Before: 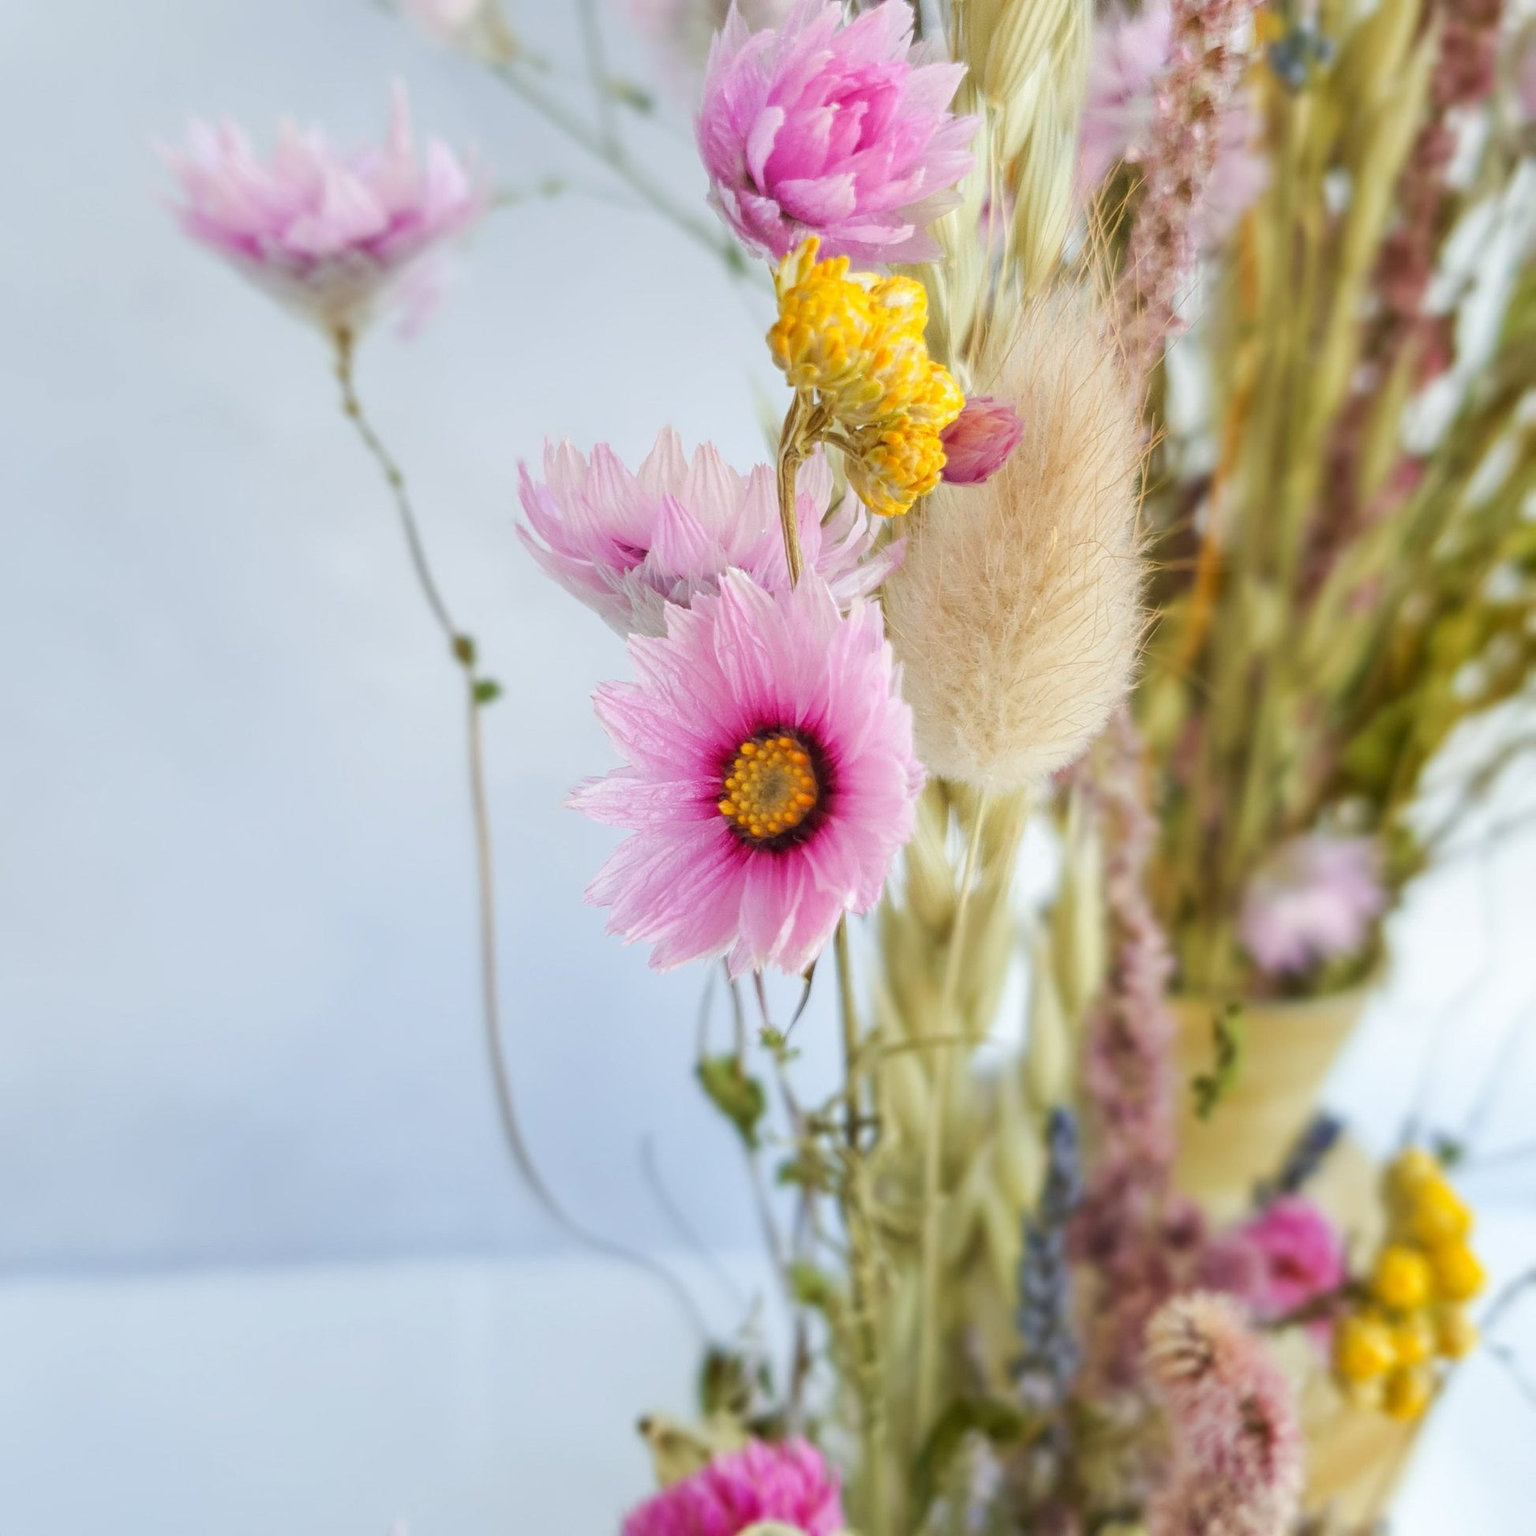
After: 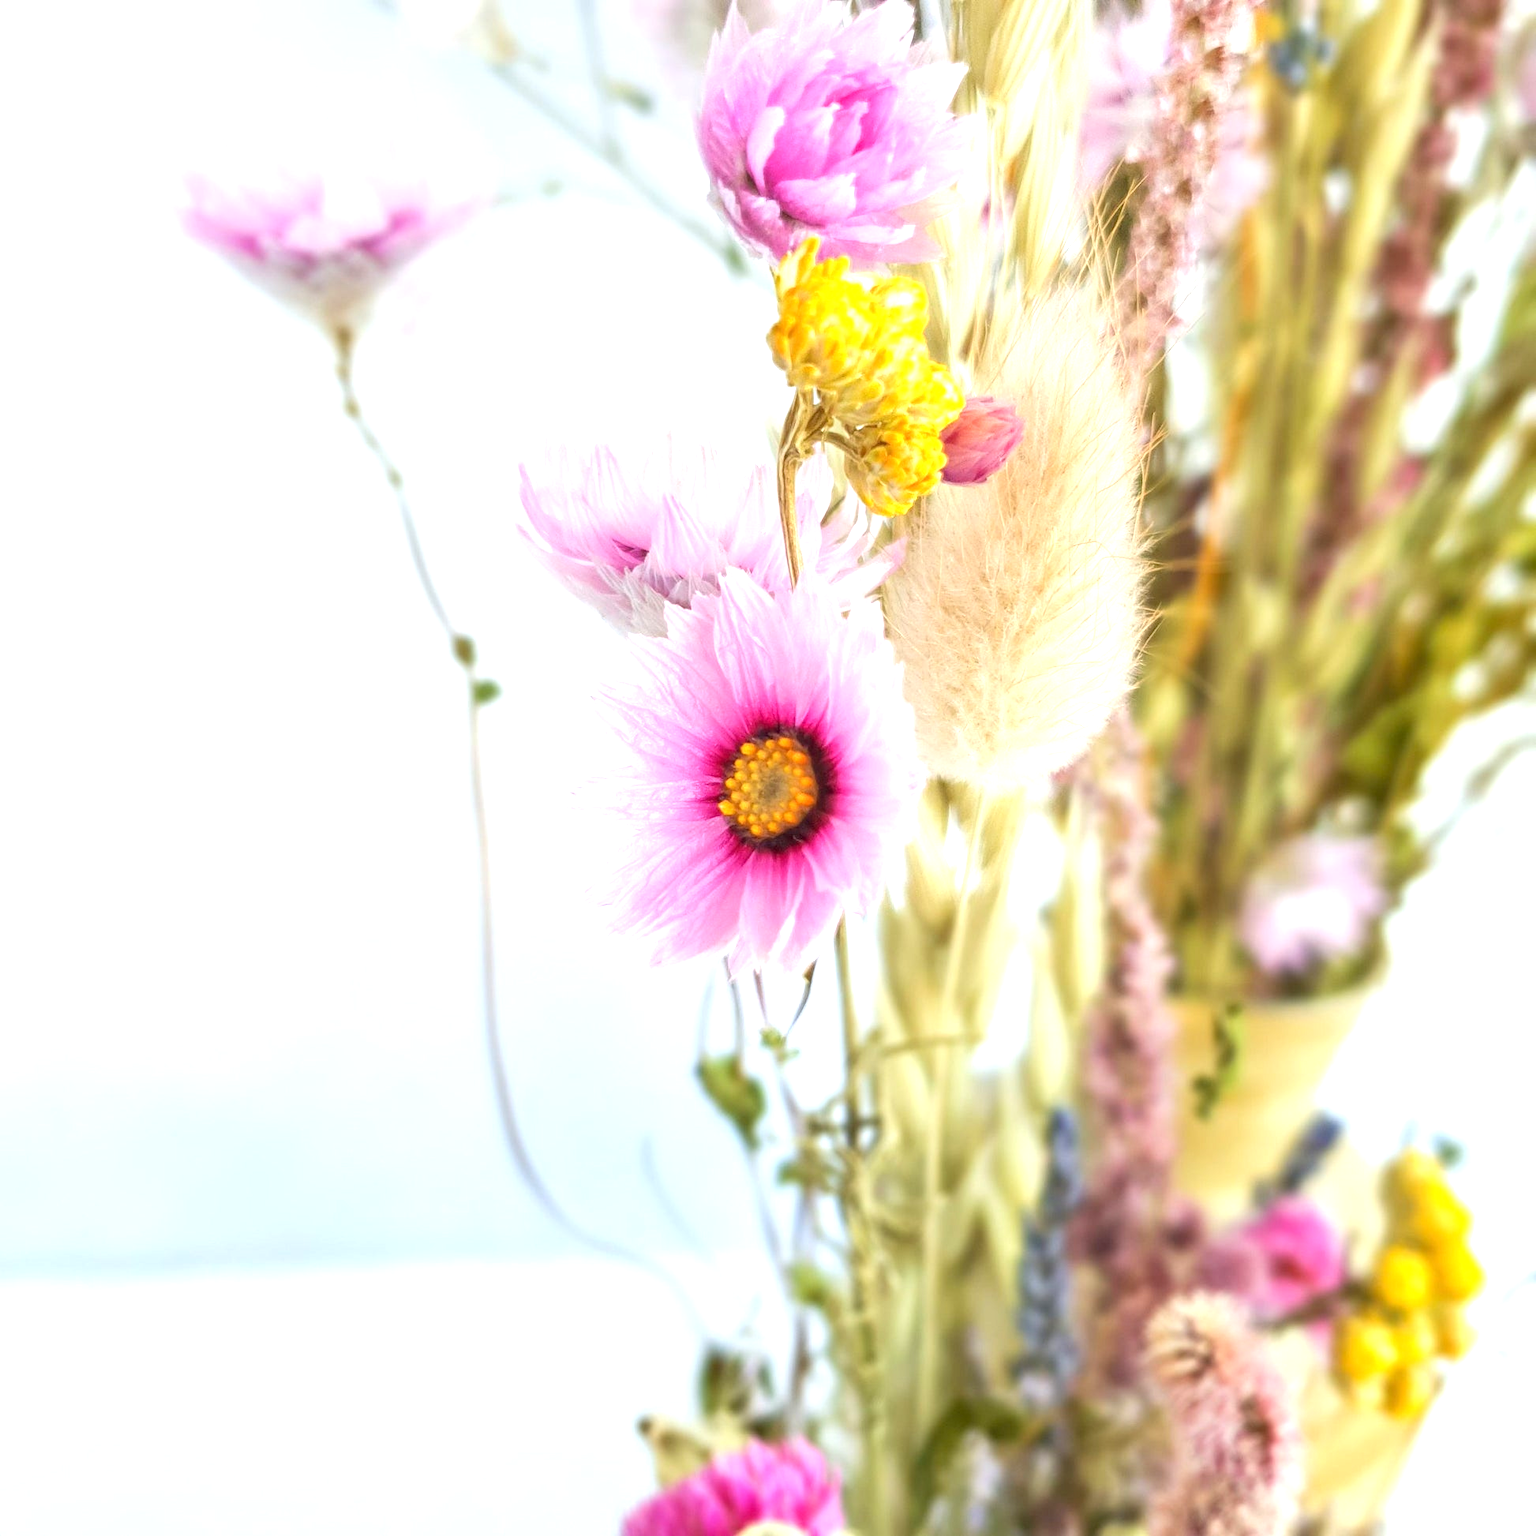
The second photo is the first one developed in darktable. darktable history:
exposure: exposure 0.921 EV, compensate highlight preservation false
